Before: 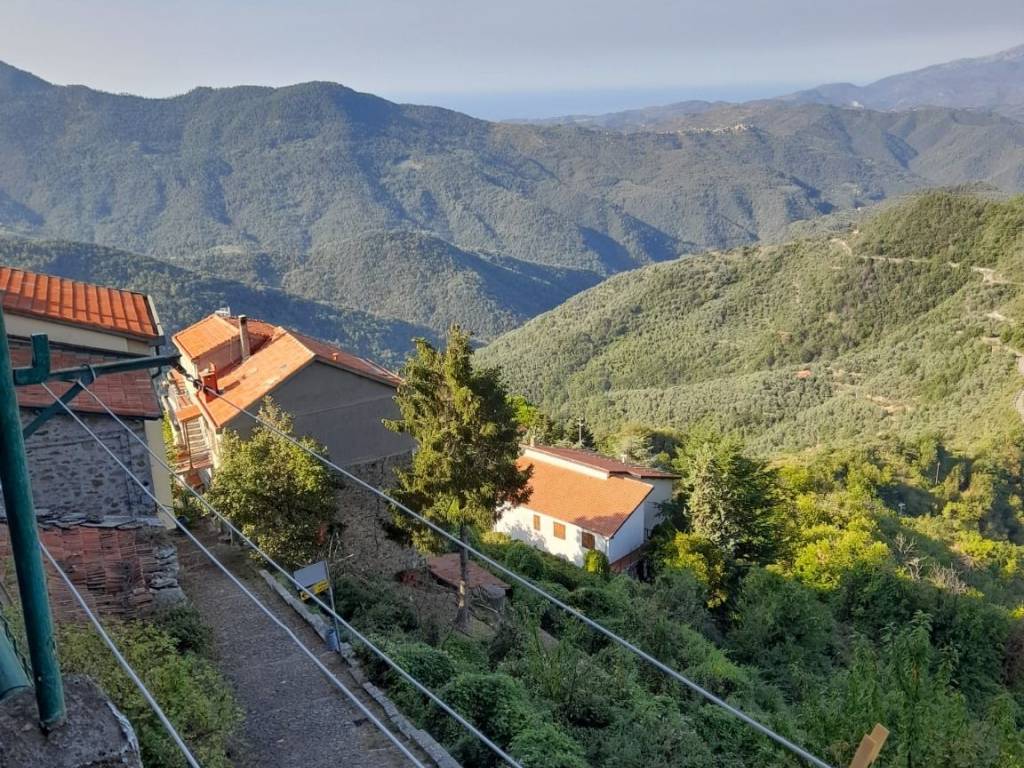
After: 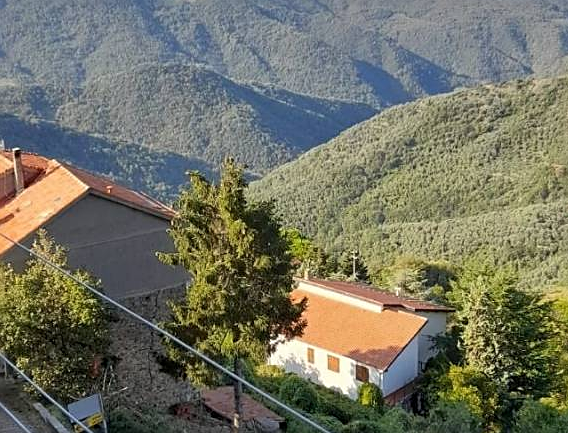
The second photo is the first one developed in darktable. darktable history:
crop and rotate: left 22.08%, top 21.85%, right 22.415%, bottom 21.748%
sharpen: on, module defaults
